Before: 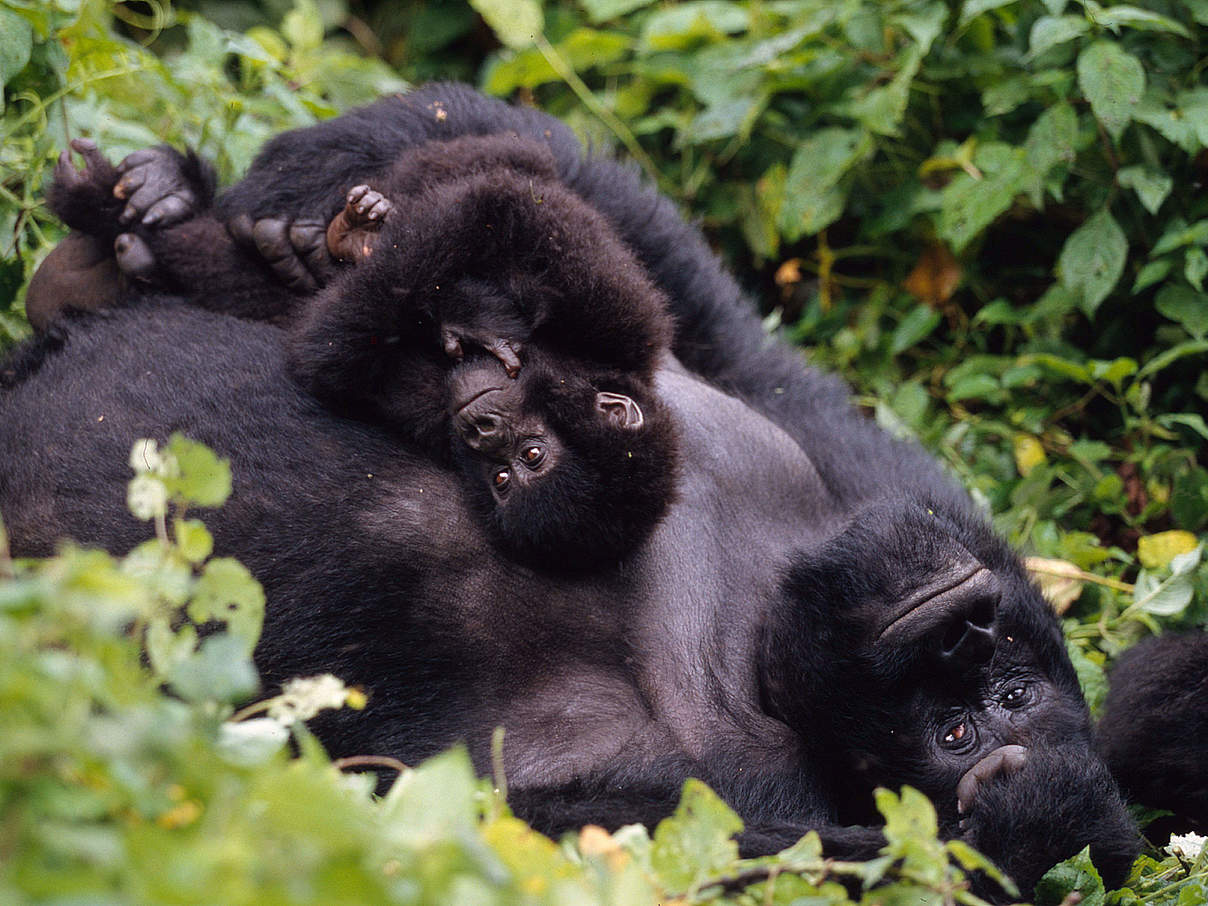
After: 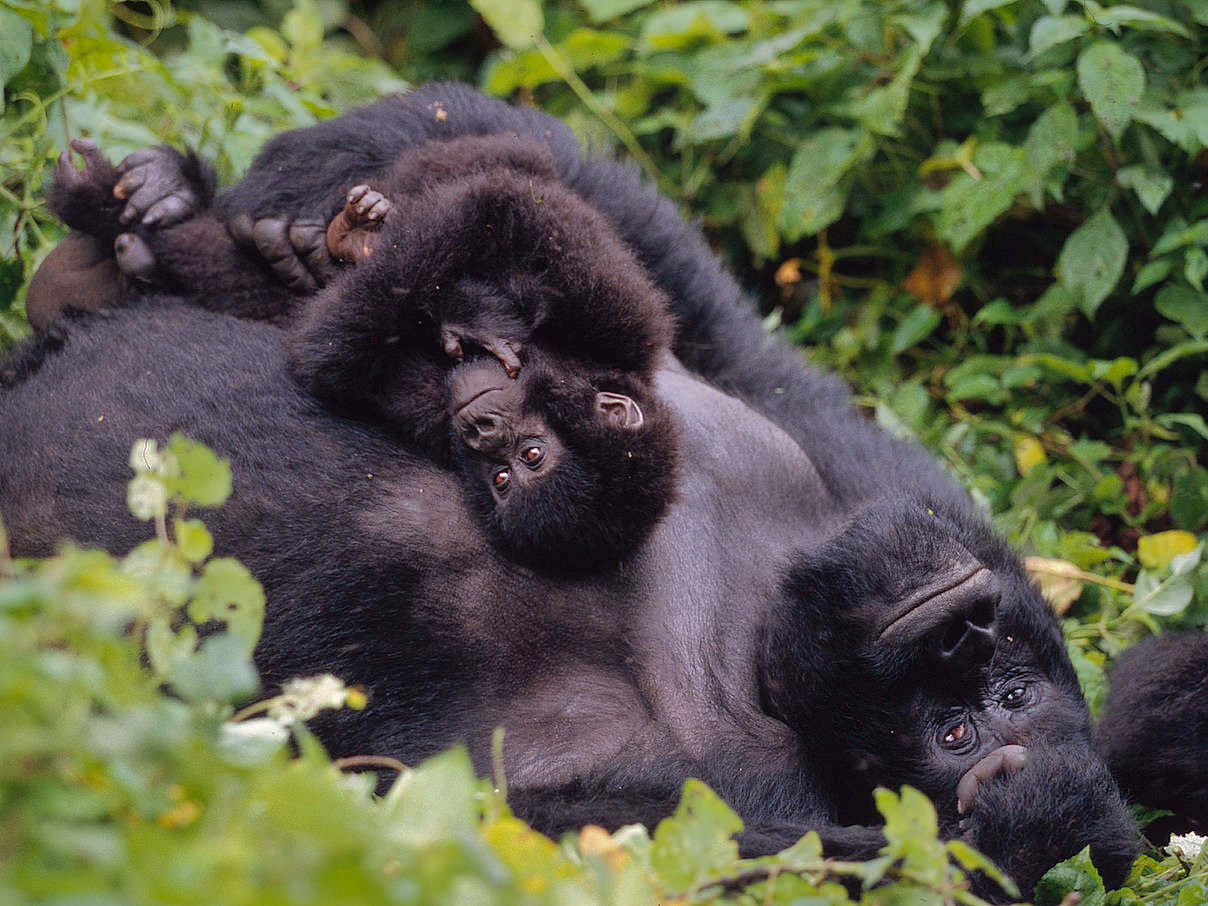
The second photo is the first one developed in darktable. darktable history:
shadows and highlights: highlights -60.08
